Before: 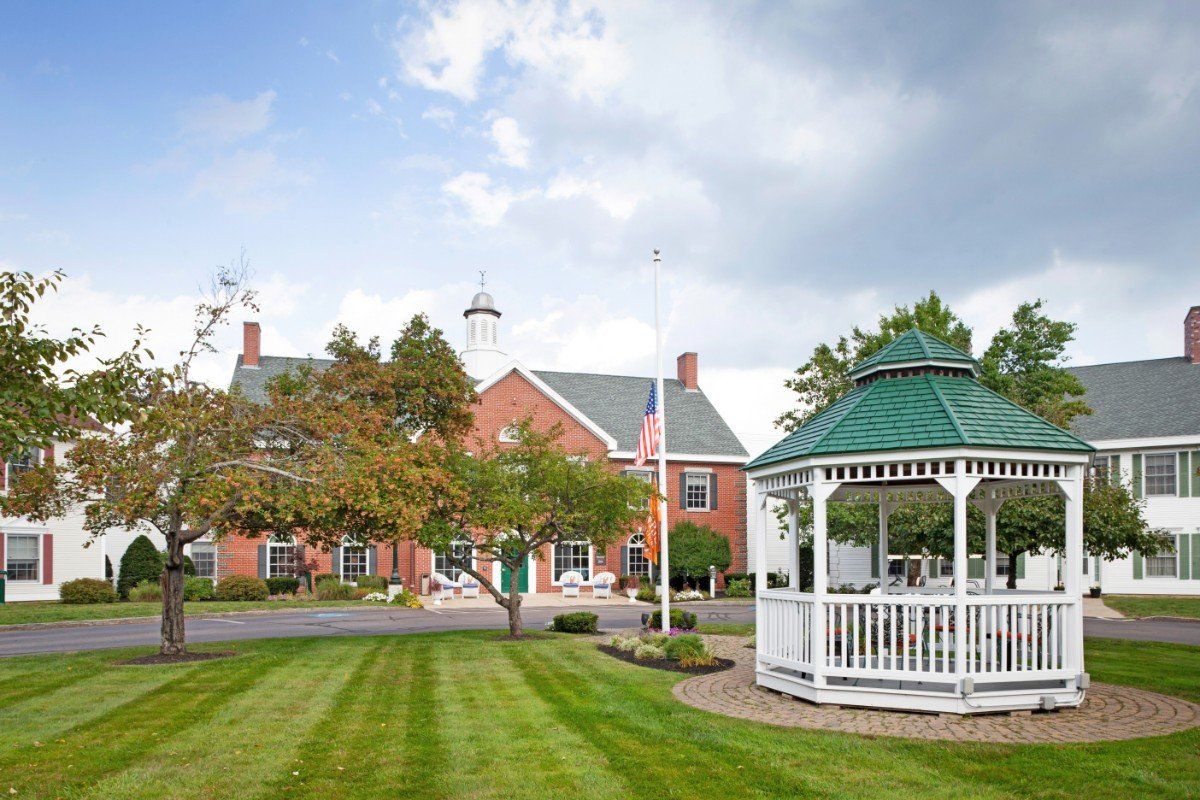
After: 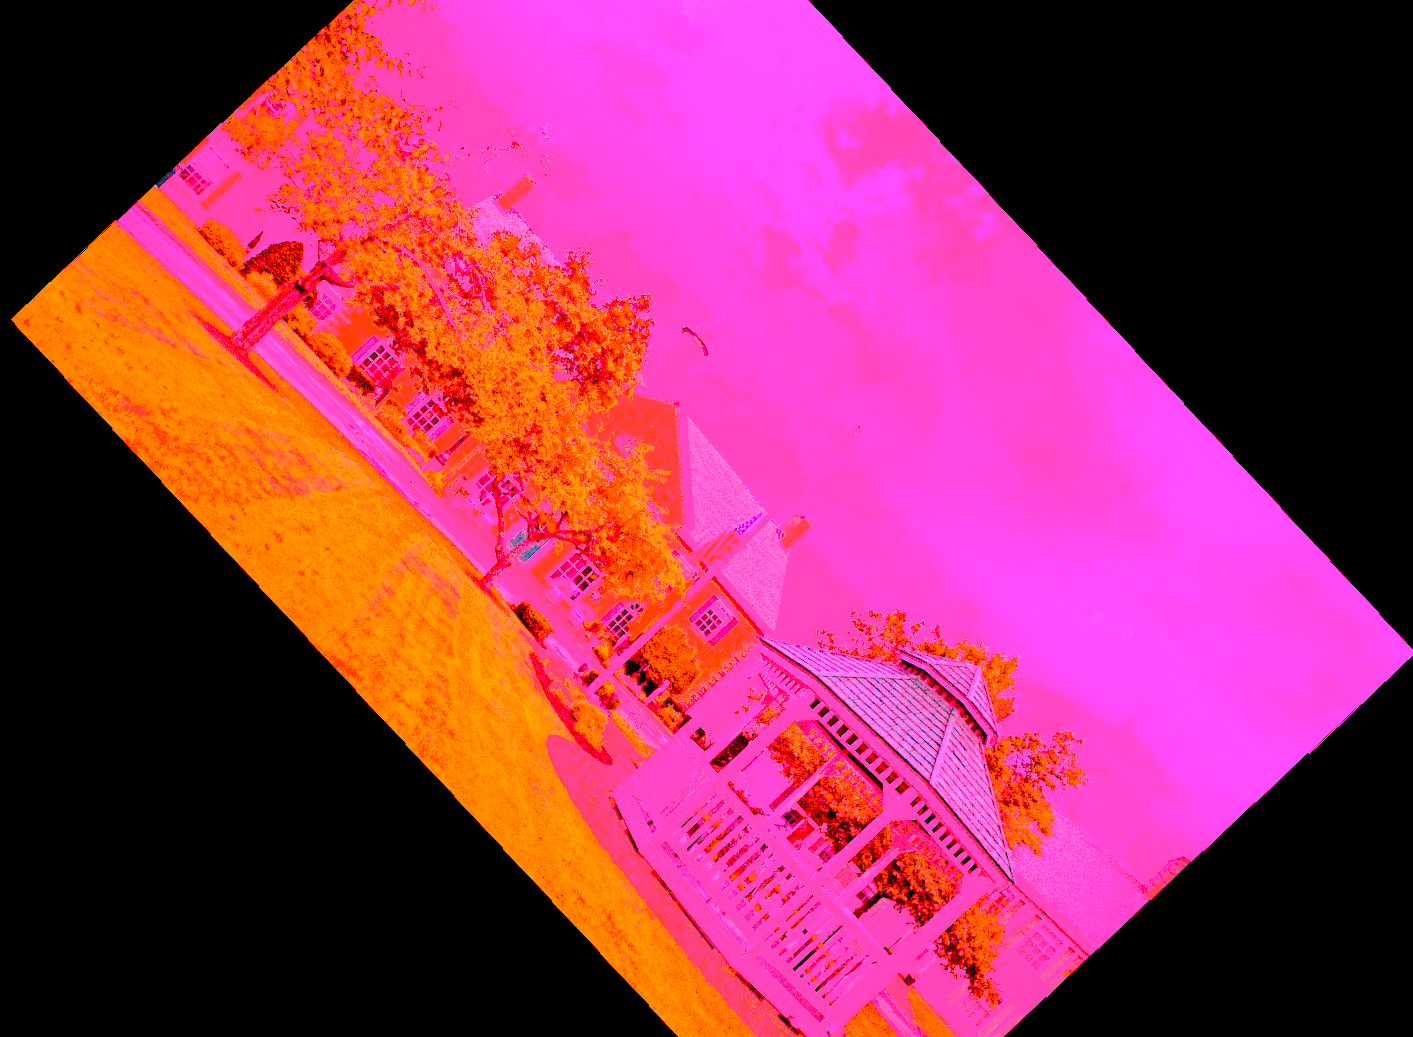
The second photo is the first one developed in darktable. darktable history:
crop and rotate: angle -46.26°, top 16.234%, right 0.912%, bottom 11.704%
color balance rgb: perceptual saturation grading › global saturation 25%, global vibrance 20%
grain: strength 49.07%
rotate and perspective: rotation 0.8°, automatic cropping off
white balance: red 4.26, blue 1.802
shadows and highlights: radius 125.46, shadows 30.51, highlights -30.51, low approximation 0.01, soften with gaussian
tone curve: curves: ch0 [(0, 0) (0.003, 0.026) (0.011, 0.025) (0.025, 0.022) (0.044, 0.022) (0.069, 0.028) (0.1, 0.041) (0.136, 0.062) (0.177, 0.103) (0.224, 0.167) (0.277, 0.242) (0.335, 0.343) (0.399, 0.452) (0.468, 0.539) (0.543, 0.614) (0.623, 0.683) (0.709, 0.749) (0.801, 0.827) (0.898, 0.918) (1, 1)], preserve colors none
